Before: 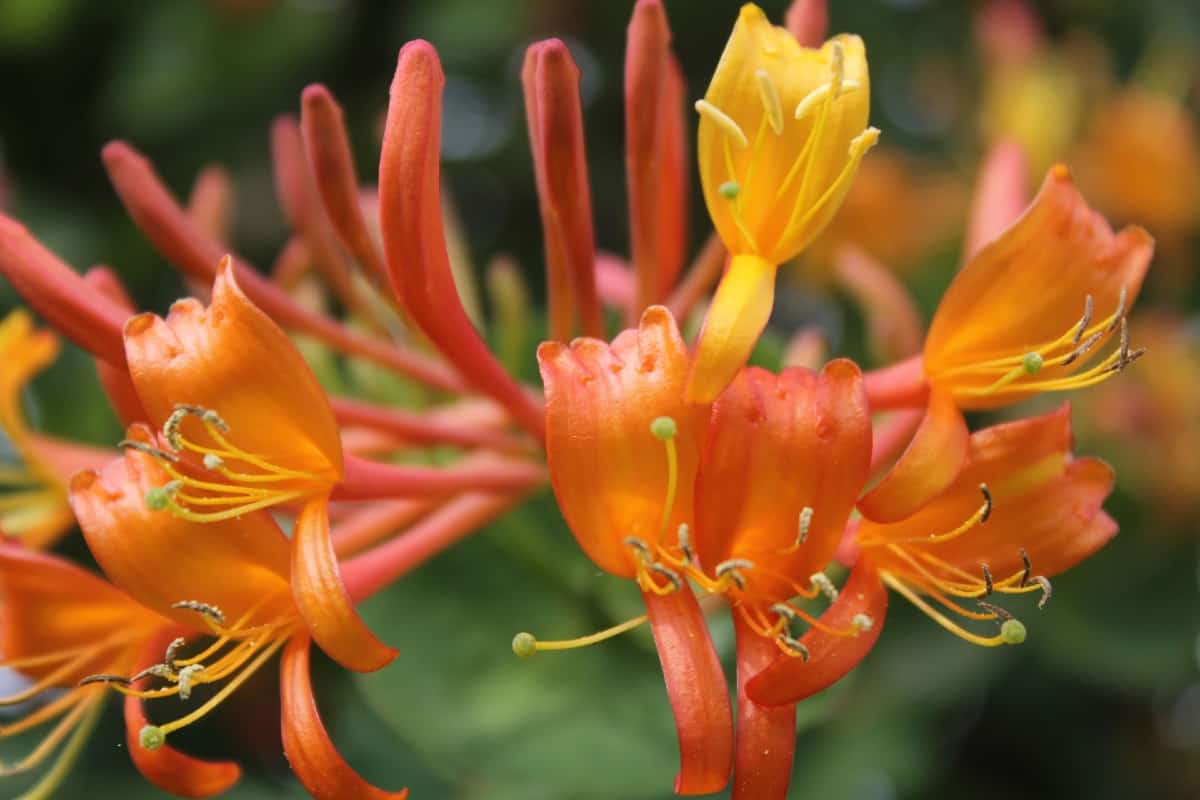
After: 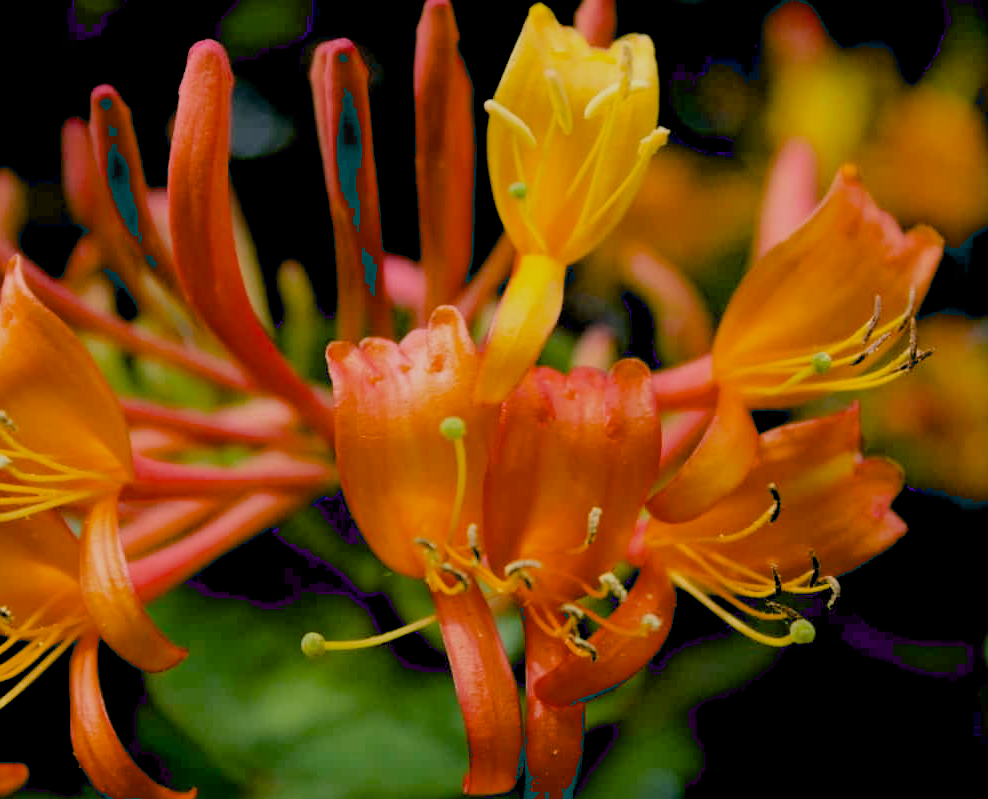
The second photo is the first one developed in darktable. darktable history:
exposure: black level correction 0.055, exposure -0.037 EV, compensate exposure bias true, compensate highlight preservation false
crop: left 17.641%, bottom 0.028%
velvia: on, module defaults
filmic rgb: black relative exposure -7.65 EV, white relative exposure 4.56 EV, threshold 3.01 EV, hardness 3.61, enable highlight reconstruction true
